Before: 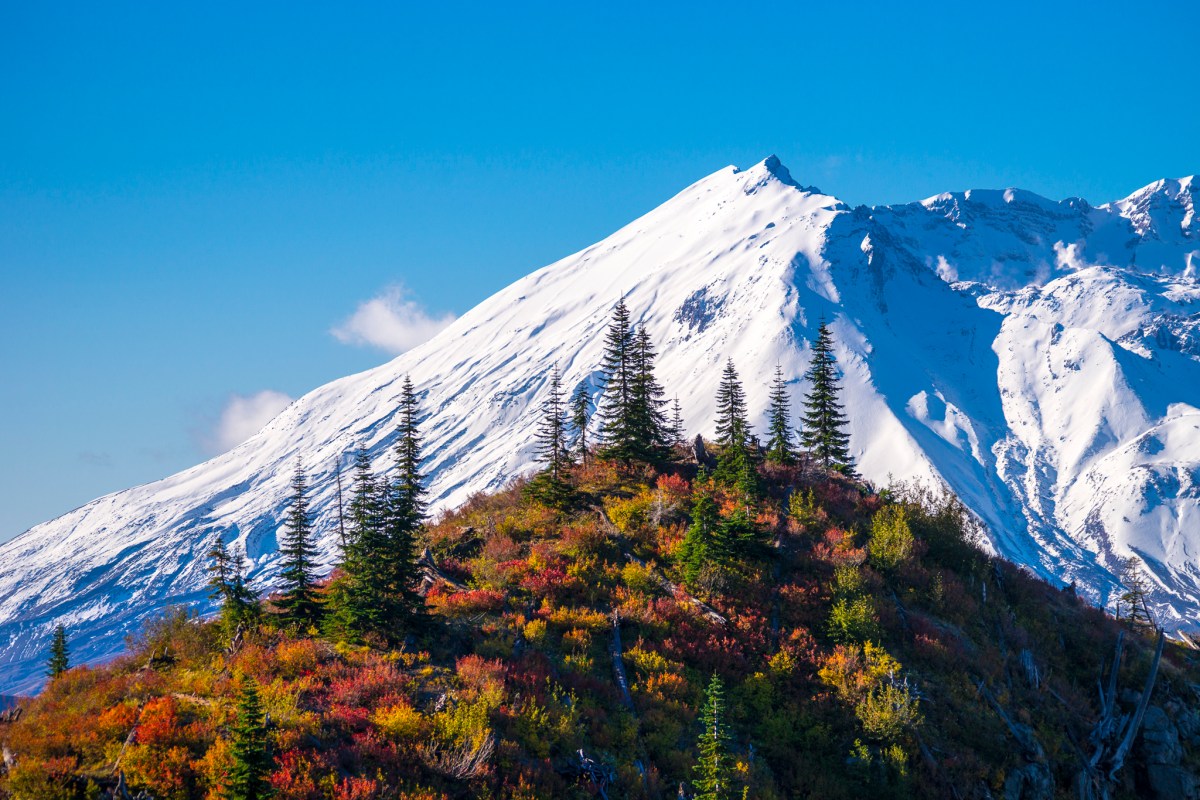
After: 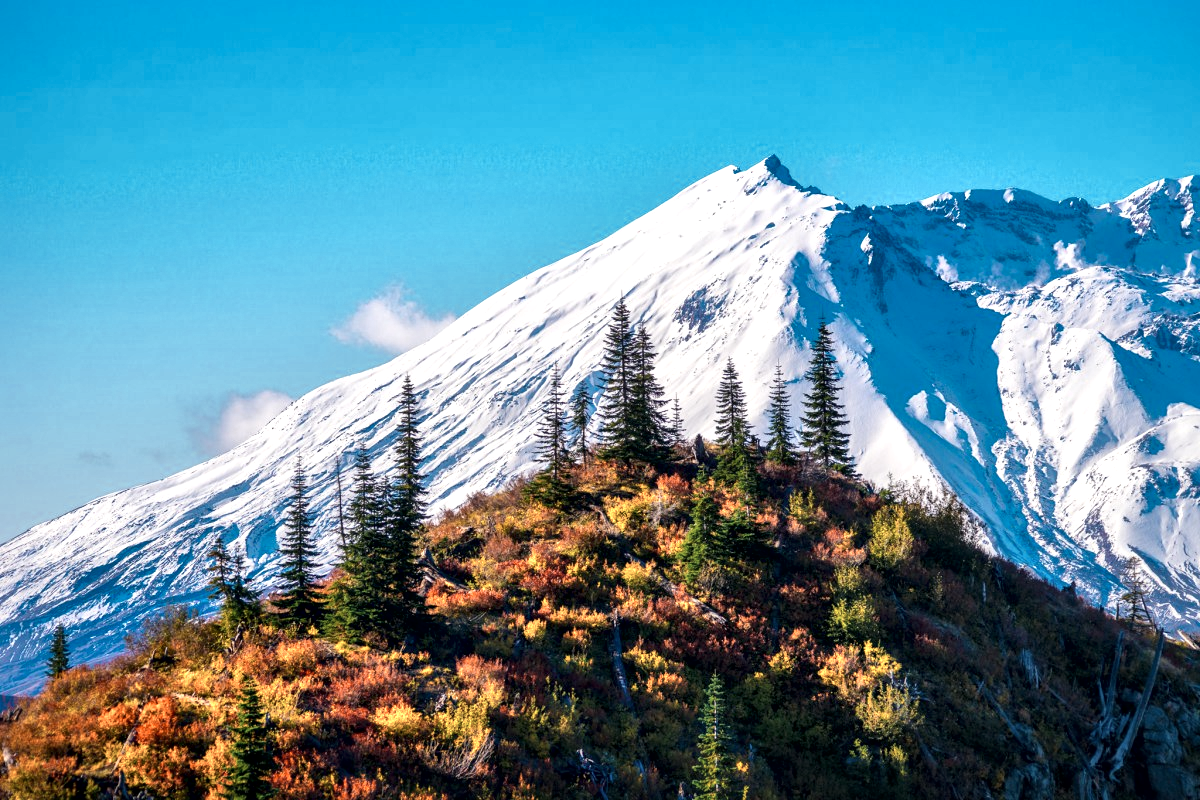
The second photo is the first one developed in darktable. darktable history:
color zones: curves: ch0 [(0.018, 0.548) (0.197, 0.654) (0.425, 0.447) (0.605, 0.658) (0.732, 0.579)]; ch1 [(0.105, 0.531) (0.224, 0.531) (0.386, 0.39) (0.618, 0.456) (0.732, 0.456) (0.956, 0.421)]; ch2 [(0.039, 0.583) (0.215, 0.465) (0.399, 0.544) (0.465, 0.548) (0.614, 0.447) (0.724, 0.43) (0.882, 0.623) (0.956, 0.632)]
local contrast: mode bilateral grid, contrast 25, coarseness 47, detail 151%, midtone range 0.2
